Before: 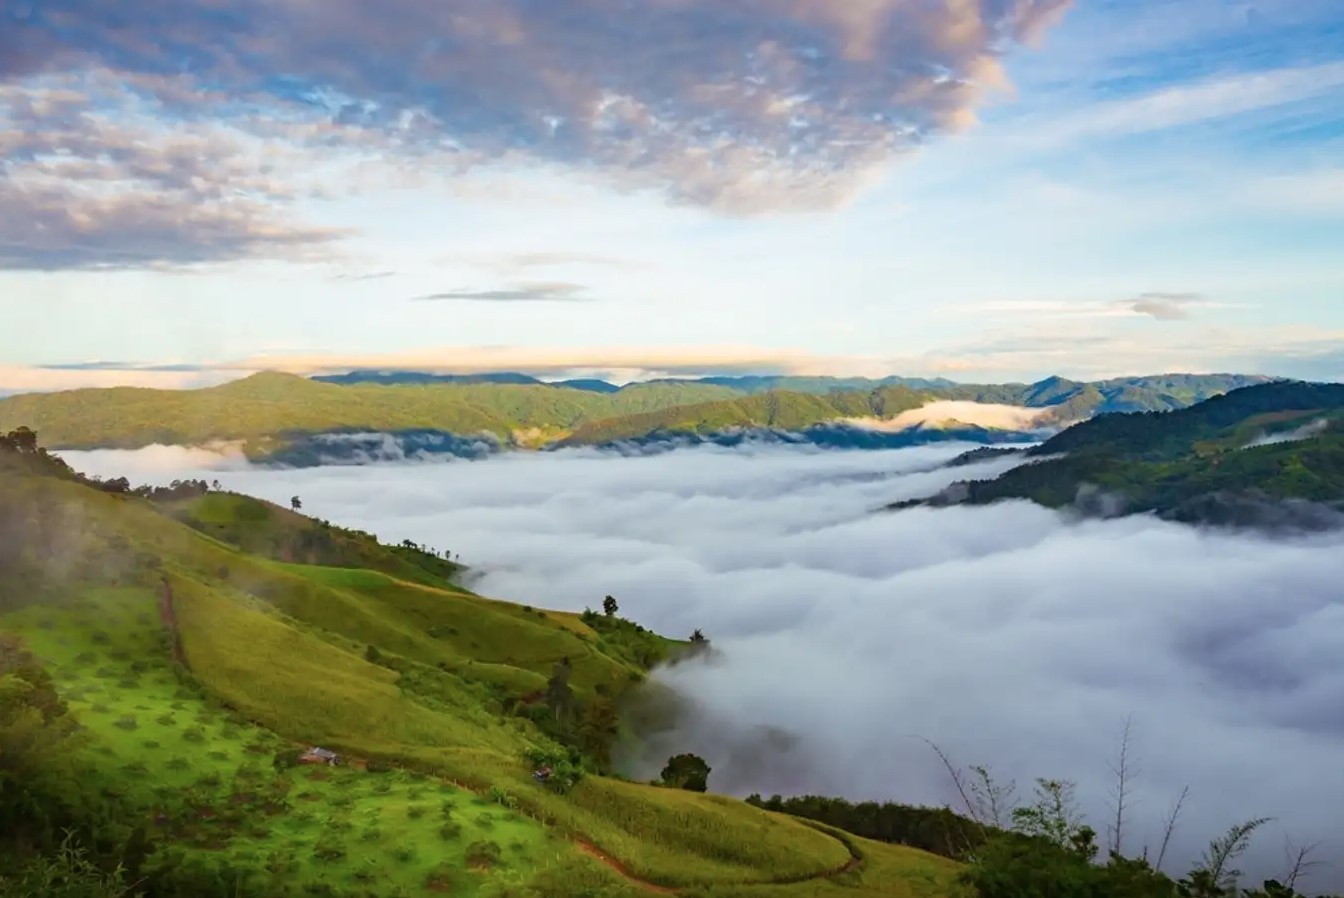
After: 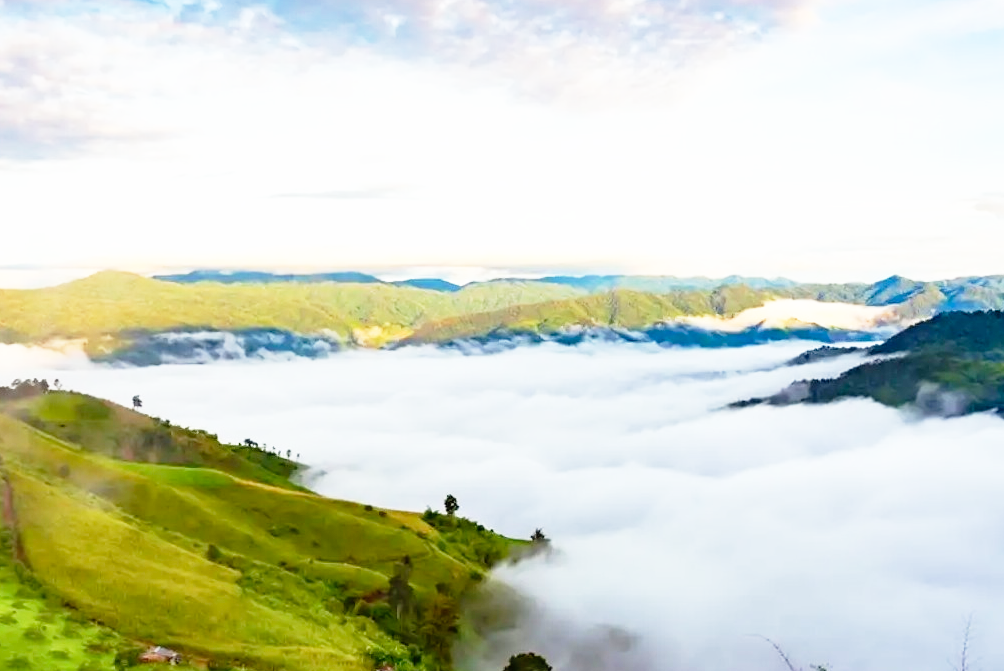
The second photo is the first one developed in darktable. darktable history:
crop and rotate: left 11.831%, top 11.346%, right 13.429%, bottom 13.899%
base curve: curves: ch0 [(0, 0) (0.012, 0.01) (0.073, 0.168) (0.31, 0.711) (0.645, 0.957) (1, 1)], preserve colors none
